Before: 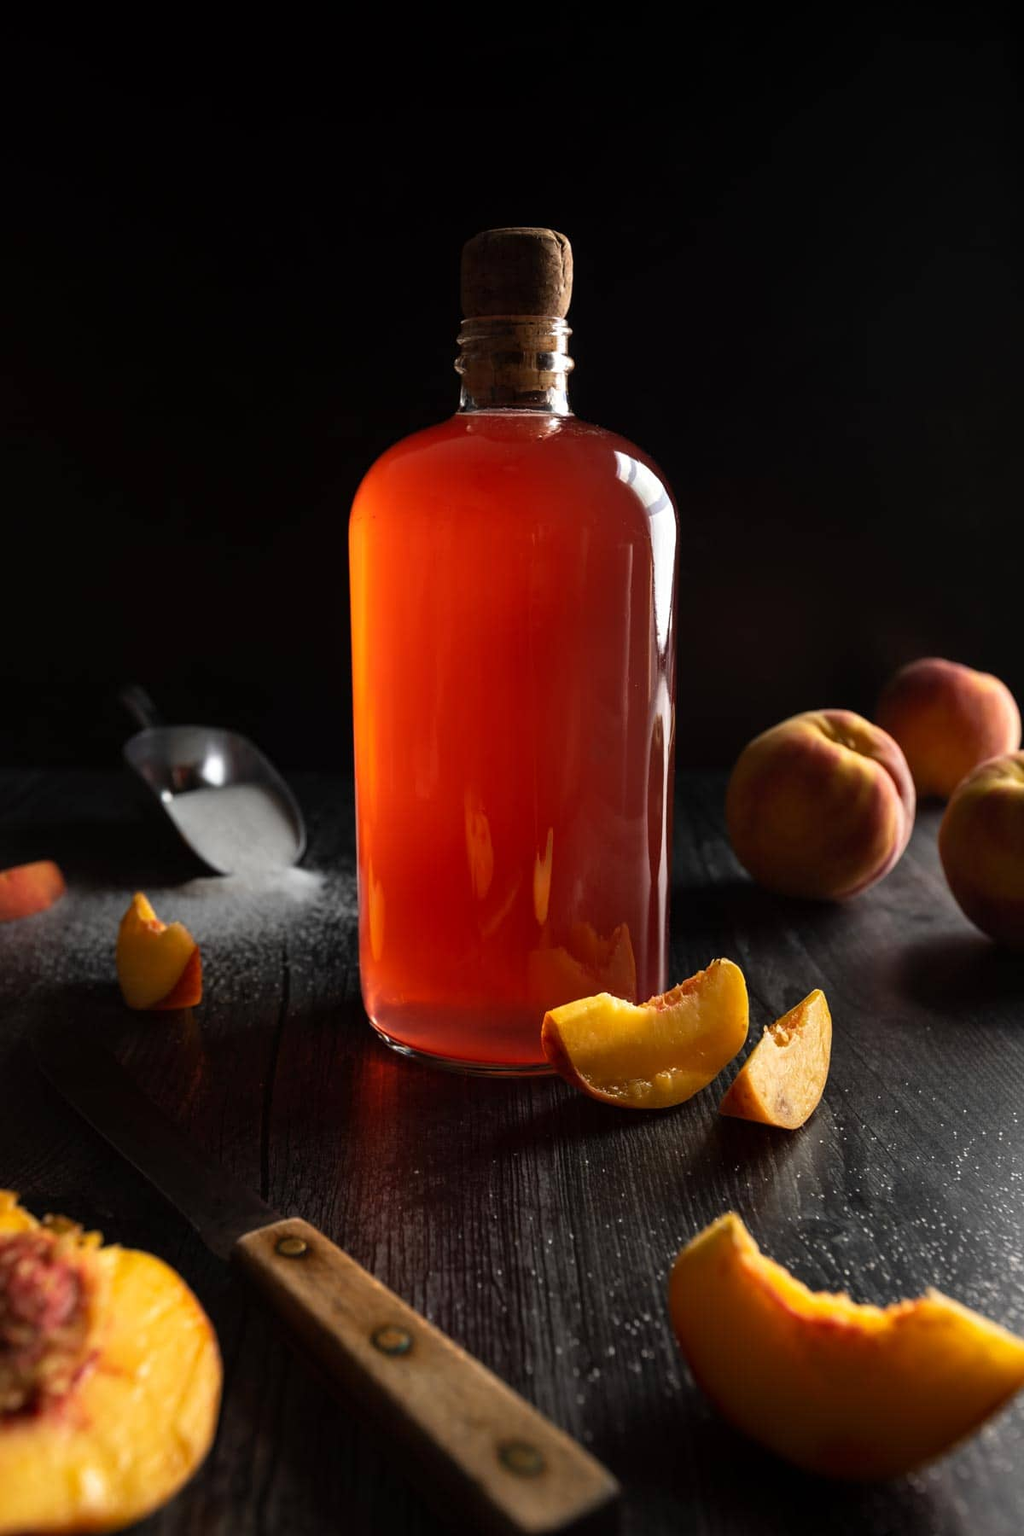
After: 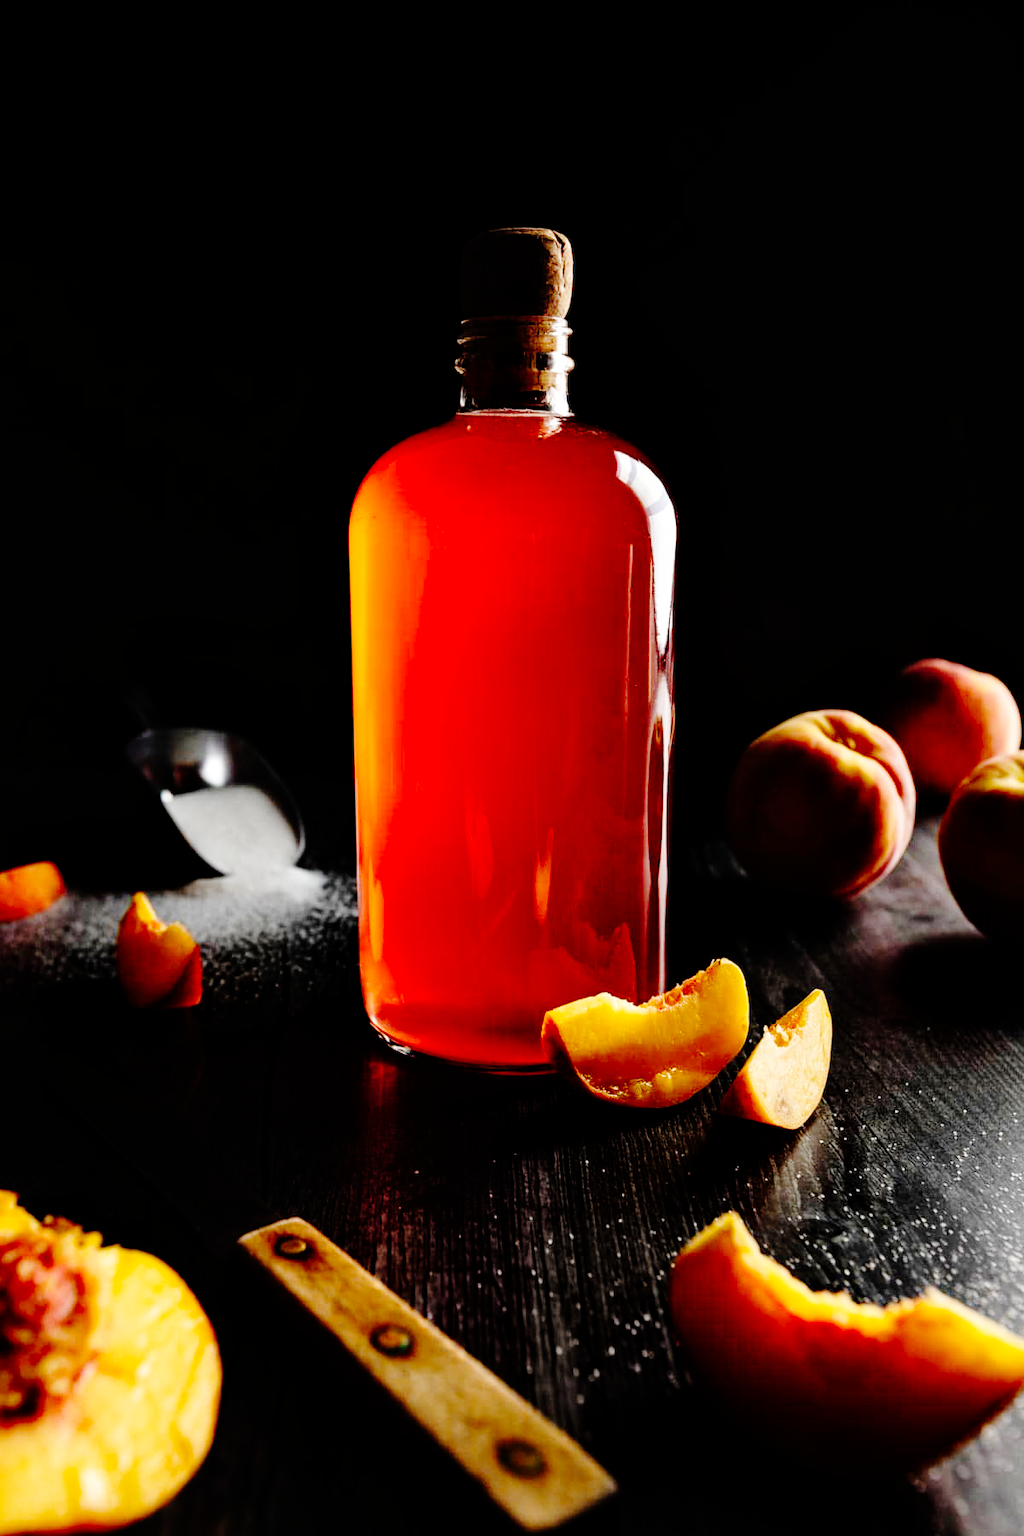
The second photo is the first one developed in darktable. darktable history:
local contrast: mode bilateral grid, contrast 20, coarseness 50, detail 120%, midtone range 0.2
base curve: curves: ch0 [(0, 0) (0.036, 0.01) (0.123, 0.254) (0.258, 0.504) (0.507, 0.748) (1, 1)], preserve colors none
